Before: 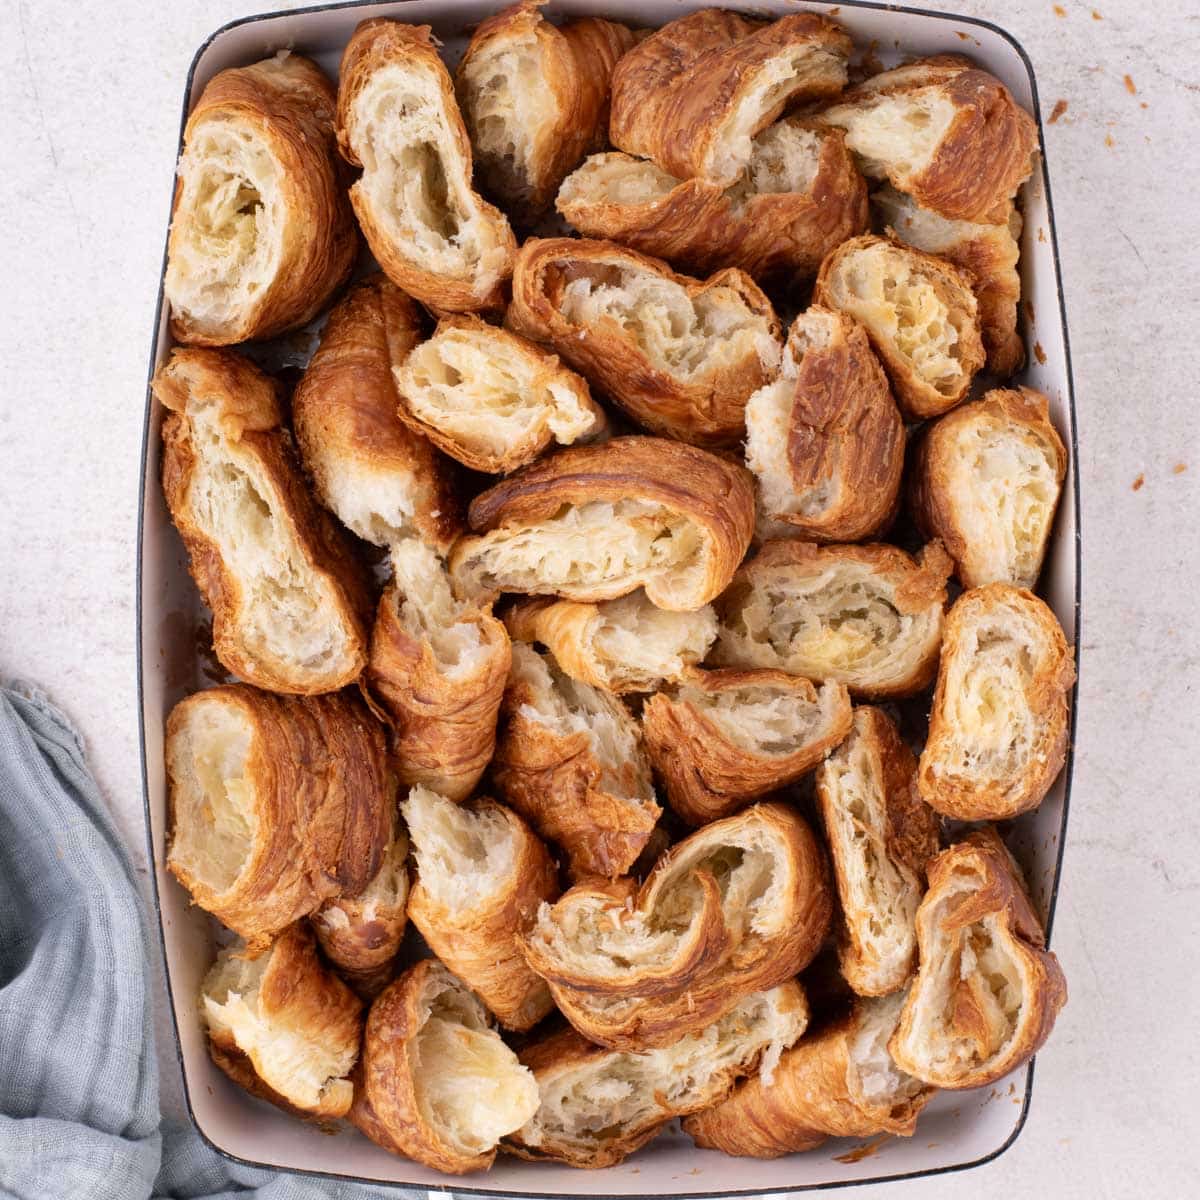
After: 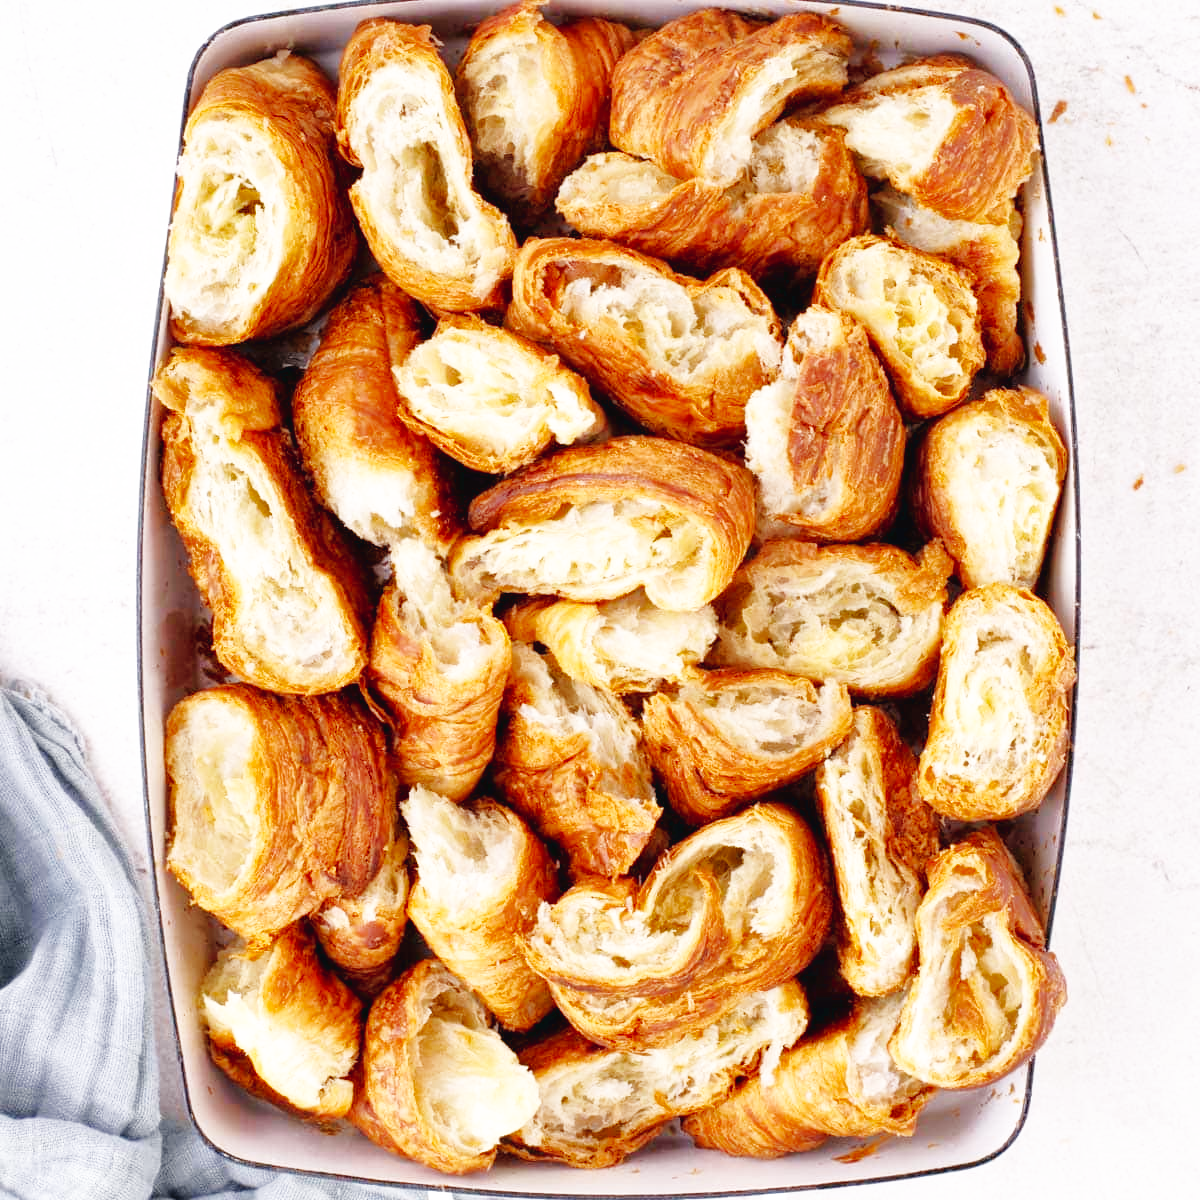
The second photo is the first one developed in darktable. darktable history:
base curve: curves: ch0 [(0, 0.003) (0.001, 0.002) (0.006, 0.004) (0.02, 0.022) (0.048, 0.086) (0.094, 0.234) (0.162, 0.431) (0.258, 0.629) (0.385, 0.8) (0.548, 0.918) (0.751, 0.988) (1, 1)], preserve colors none
shadows and highlights: on, module defaults
